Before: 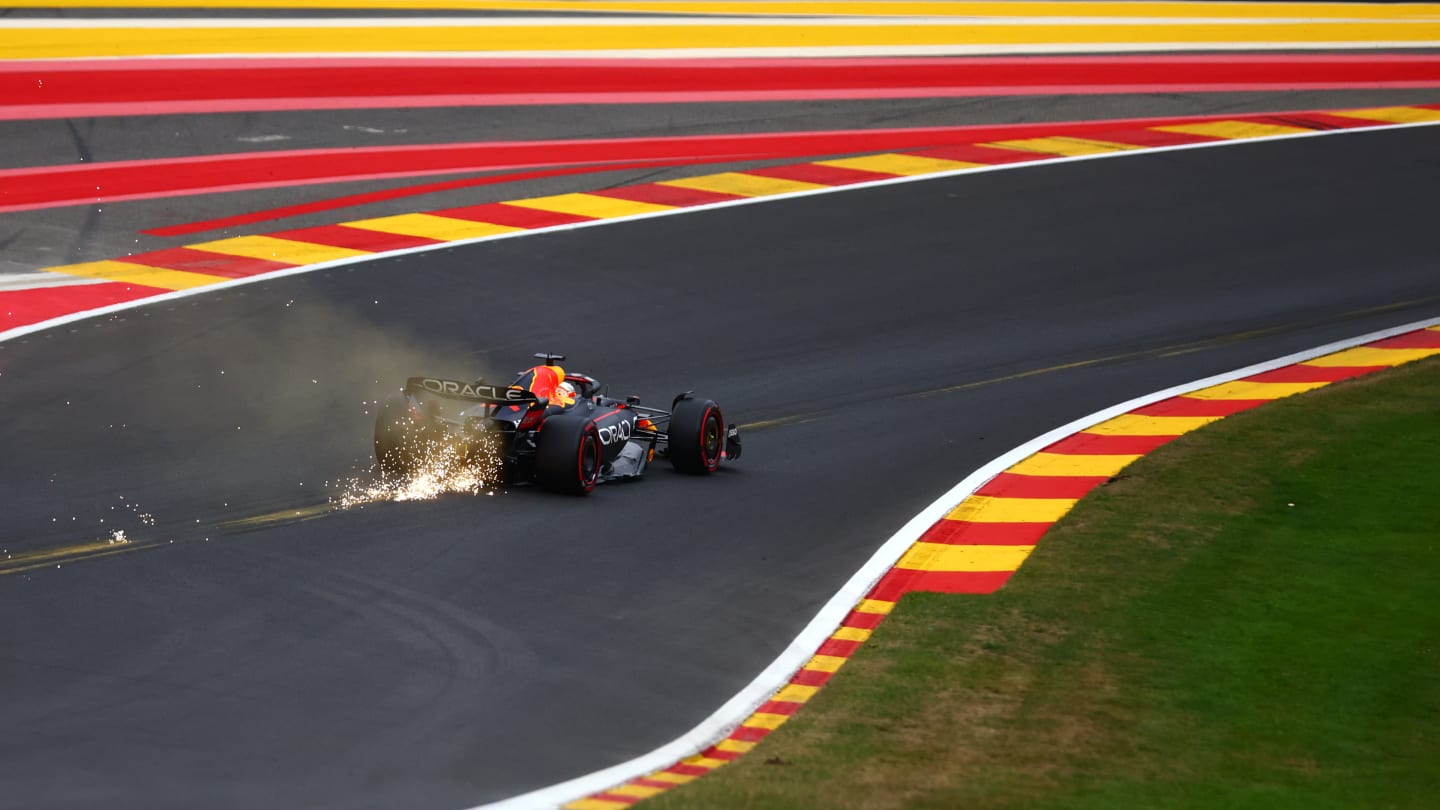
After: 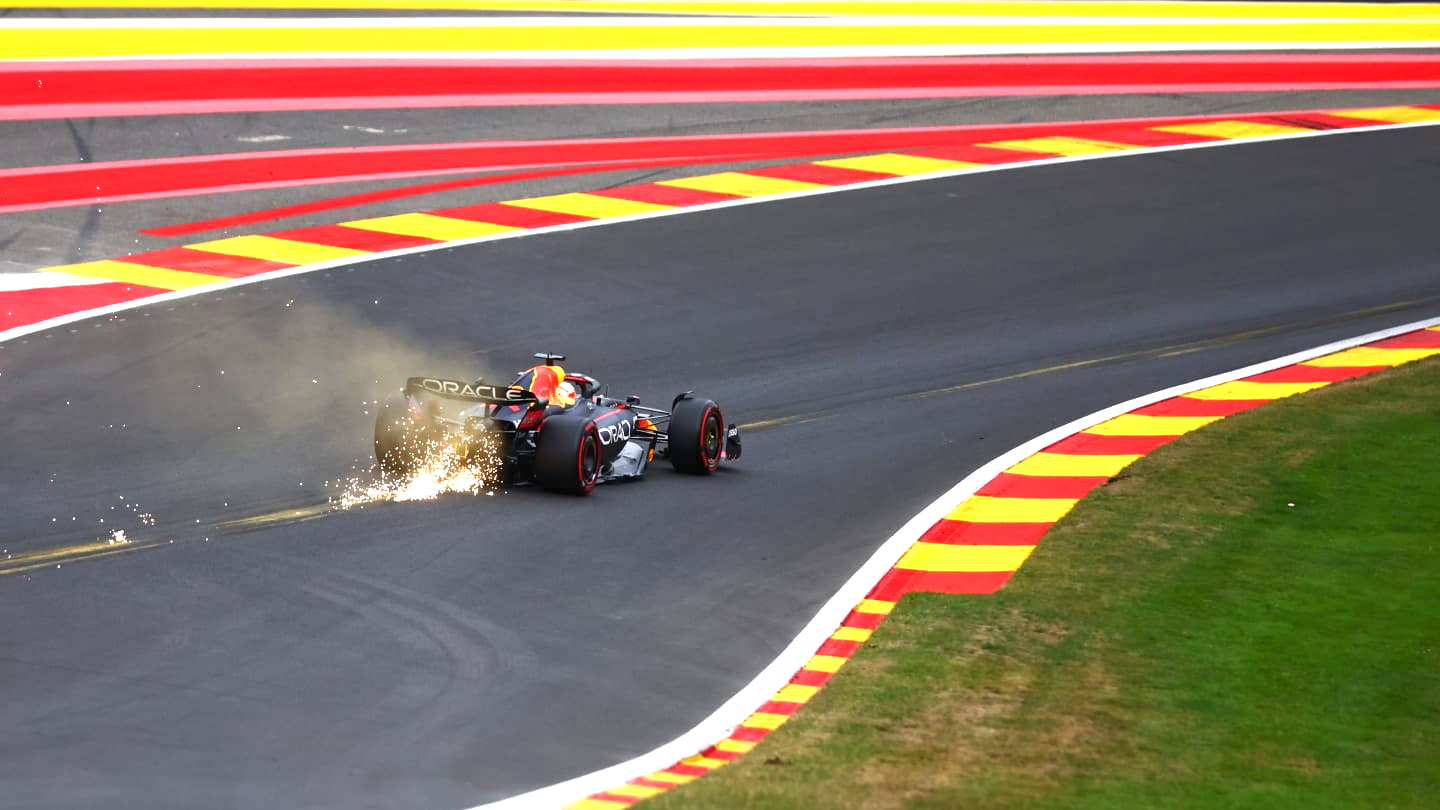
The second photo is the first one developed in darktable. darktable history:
local contrast: mode bilateral grid, contrast 29, coarseness 15, detail 115%, midtone range 0.2
exposure: black level correction 0, exposure 1.2 EV, compensate exposure bias true, compensate highlight preservation false
